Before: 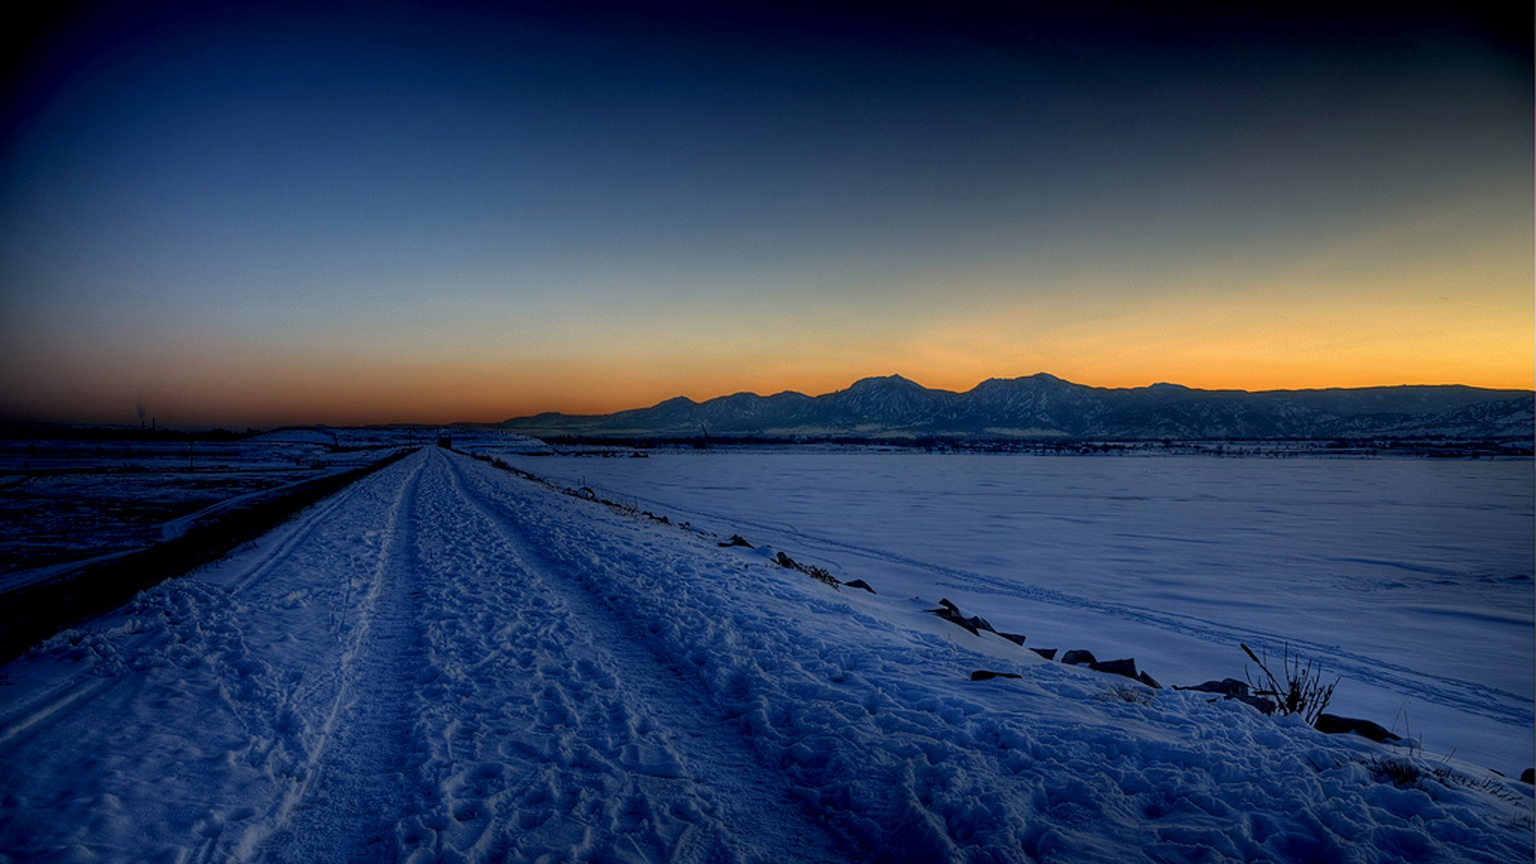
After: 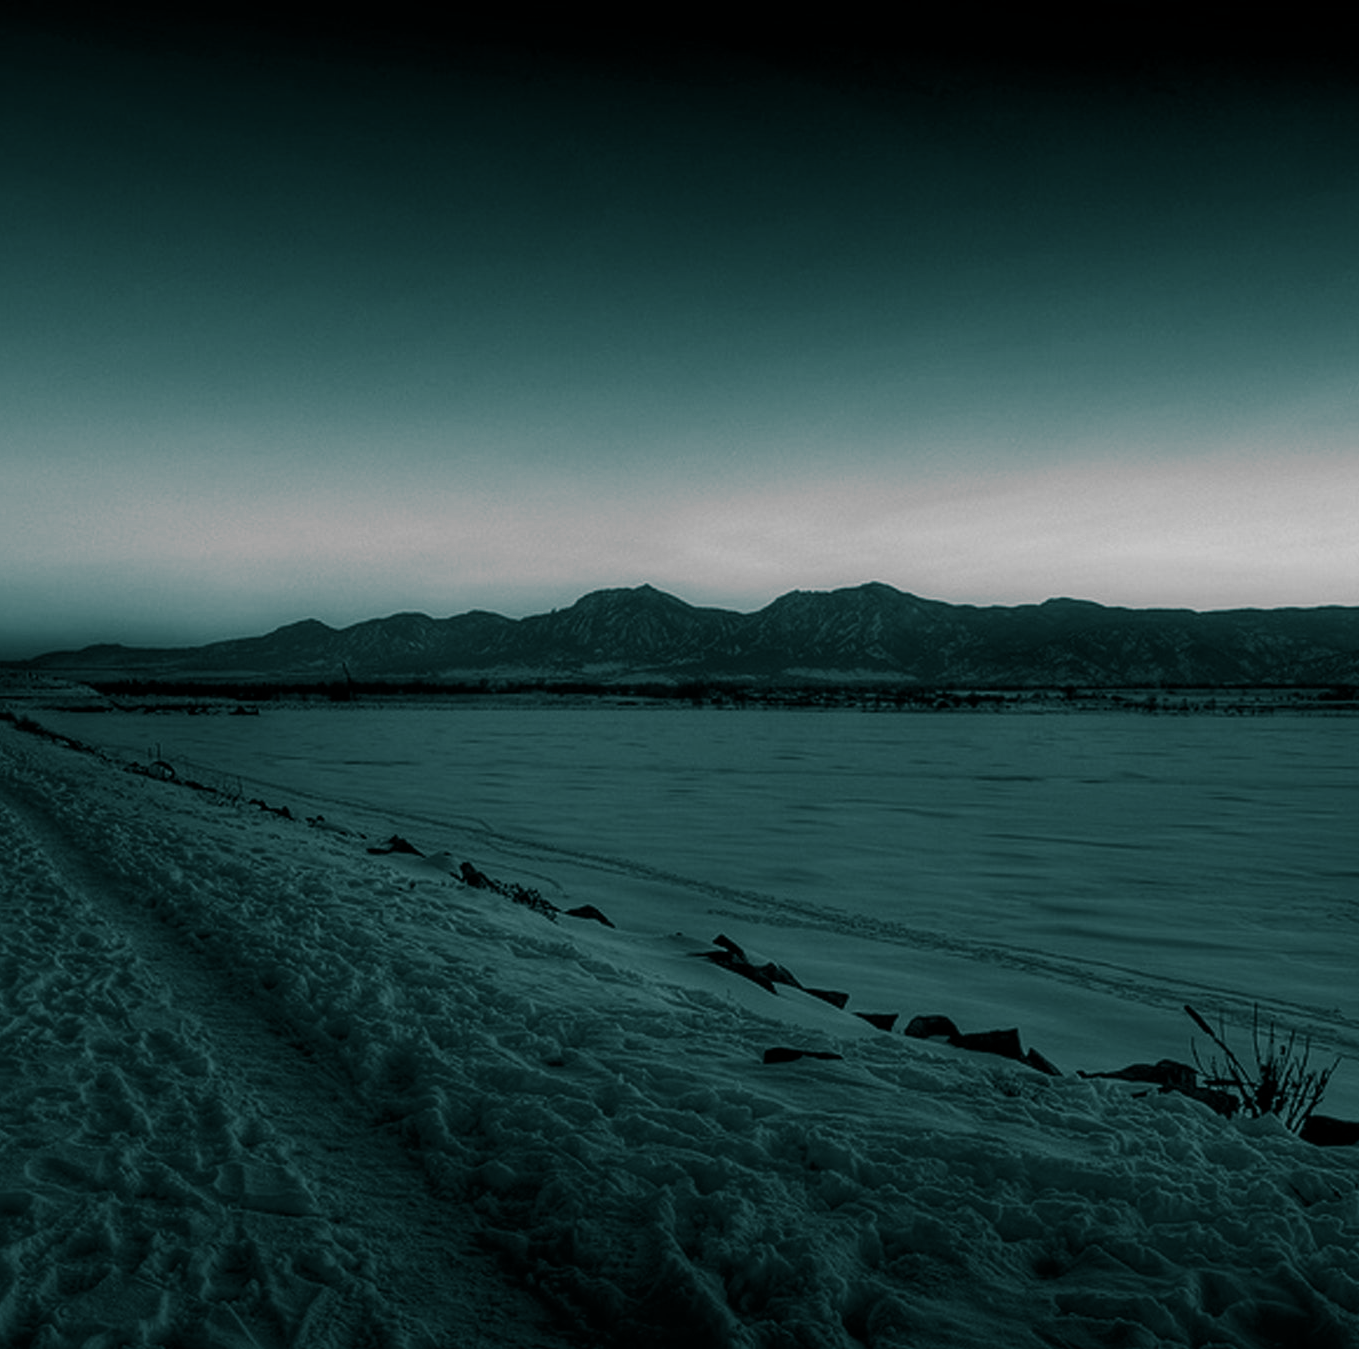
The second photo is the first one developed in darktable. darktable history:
contrast brightness saturation: contrast 0.13, brightness -0.05, saturation 0.16
monochrome: a -71.75, b 75.82
crop: left 31.458%, top 0%, right 11.876%
split-toning: shadows › hue 186.43°, highlights › hue 49.29°, compress 30.29%
